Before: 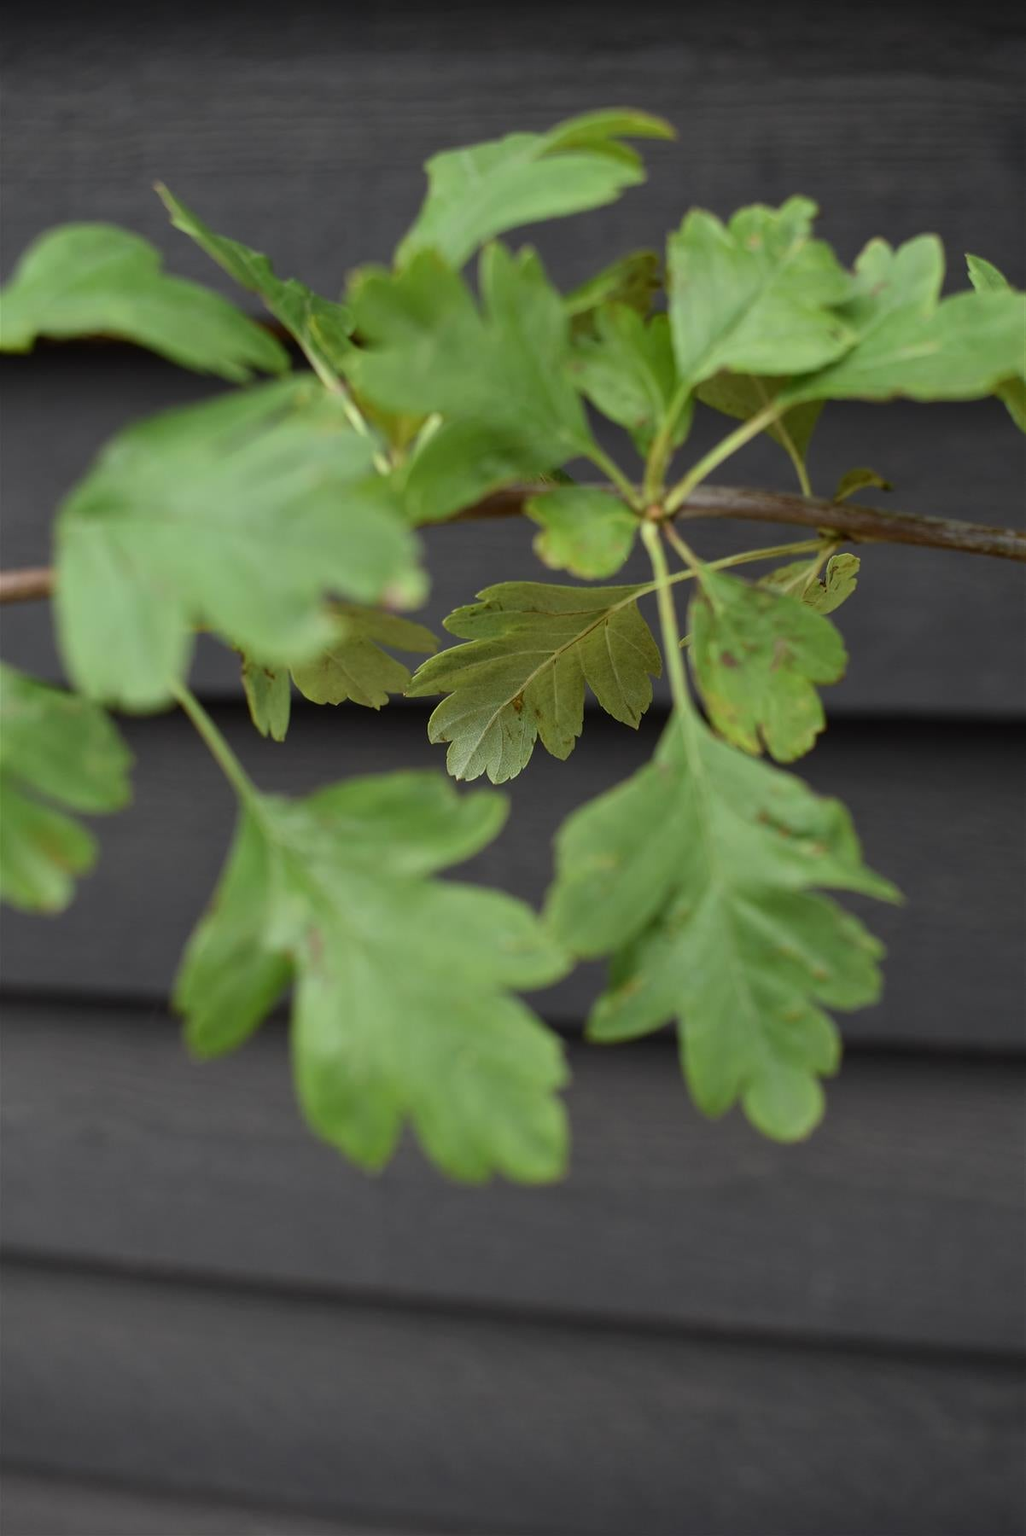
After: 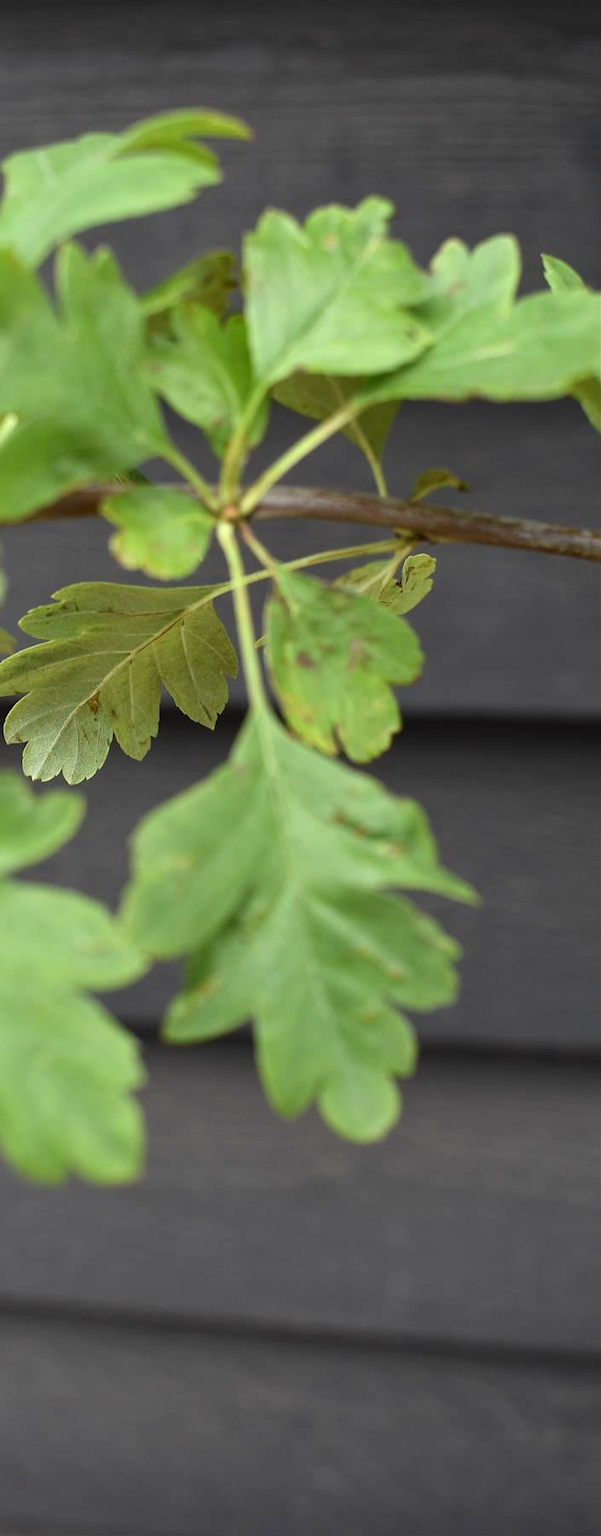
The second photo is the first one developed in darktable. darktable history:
crop: left 41.402%
exposure: exposure 0.6 EV, compensate highlight preservation false
